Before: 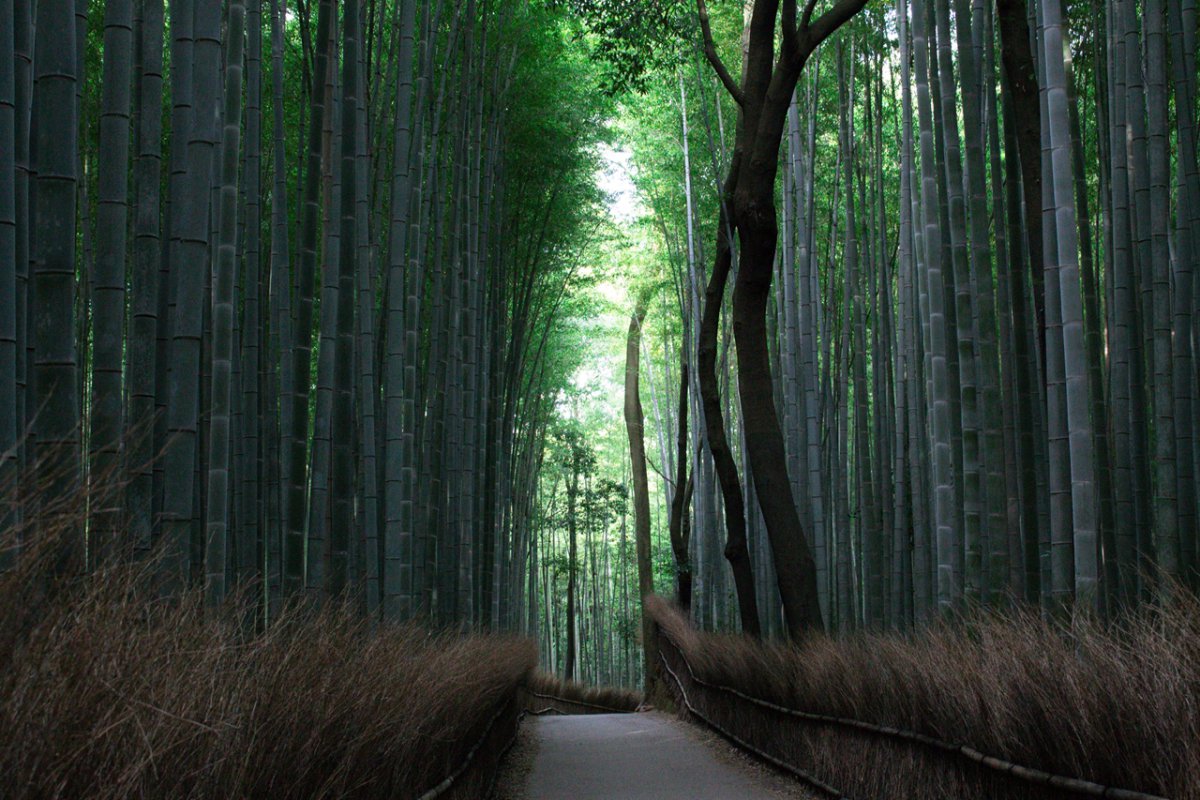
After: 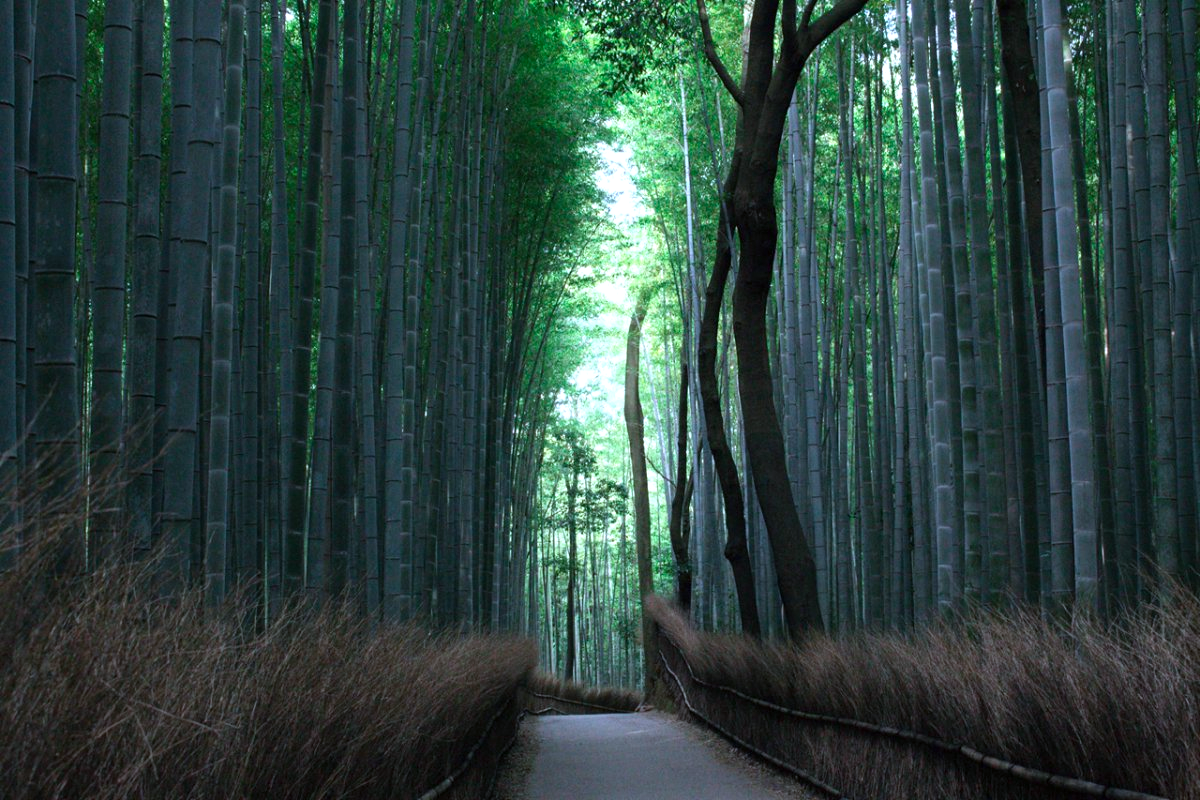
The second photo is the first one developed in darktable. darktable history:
color calibration: x 0.372, y 0.386, temperature 4283.97 K
exposure: exposure 0.367 EV, compensate highlight preservation false
